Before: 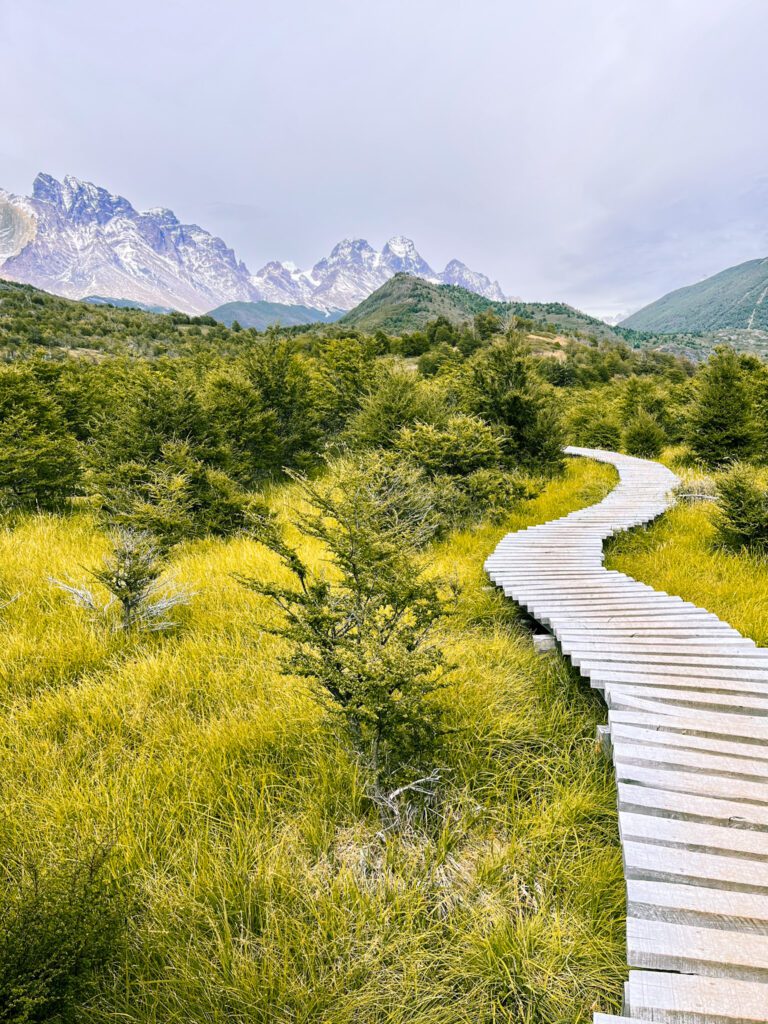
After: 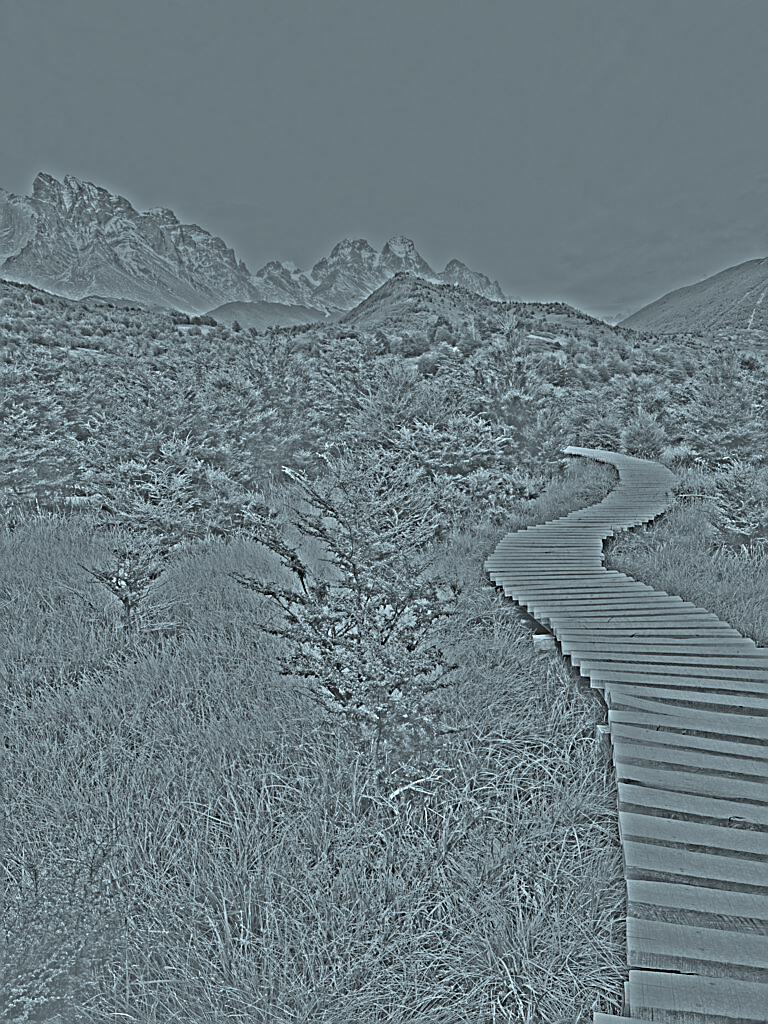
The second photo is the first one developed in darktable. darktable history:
sharpen: radius 1.4, amount 1.25, threshold 0.7
contrast equalizer: y [[0.511, 0.558, 0.631, 0.632, 0.559, 0.512], [0.5 ×6], [0.5 ×6], [0 ×6], [0 ×6]]
highpass: sharpness 25.84%, contrast boost 14.94%
color correction: highlights a* -10.04, highlights b* -10.37
